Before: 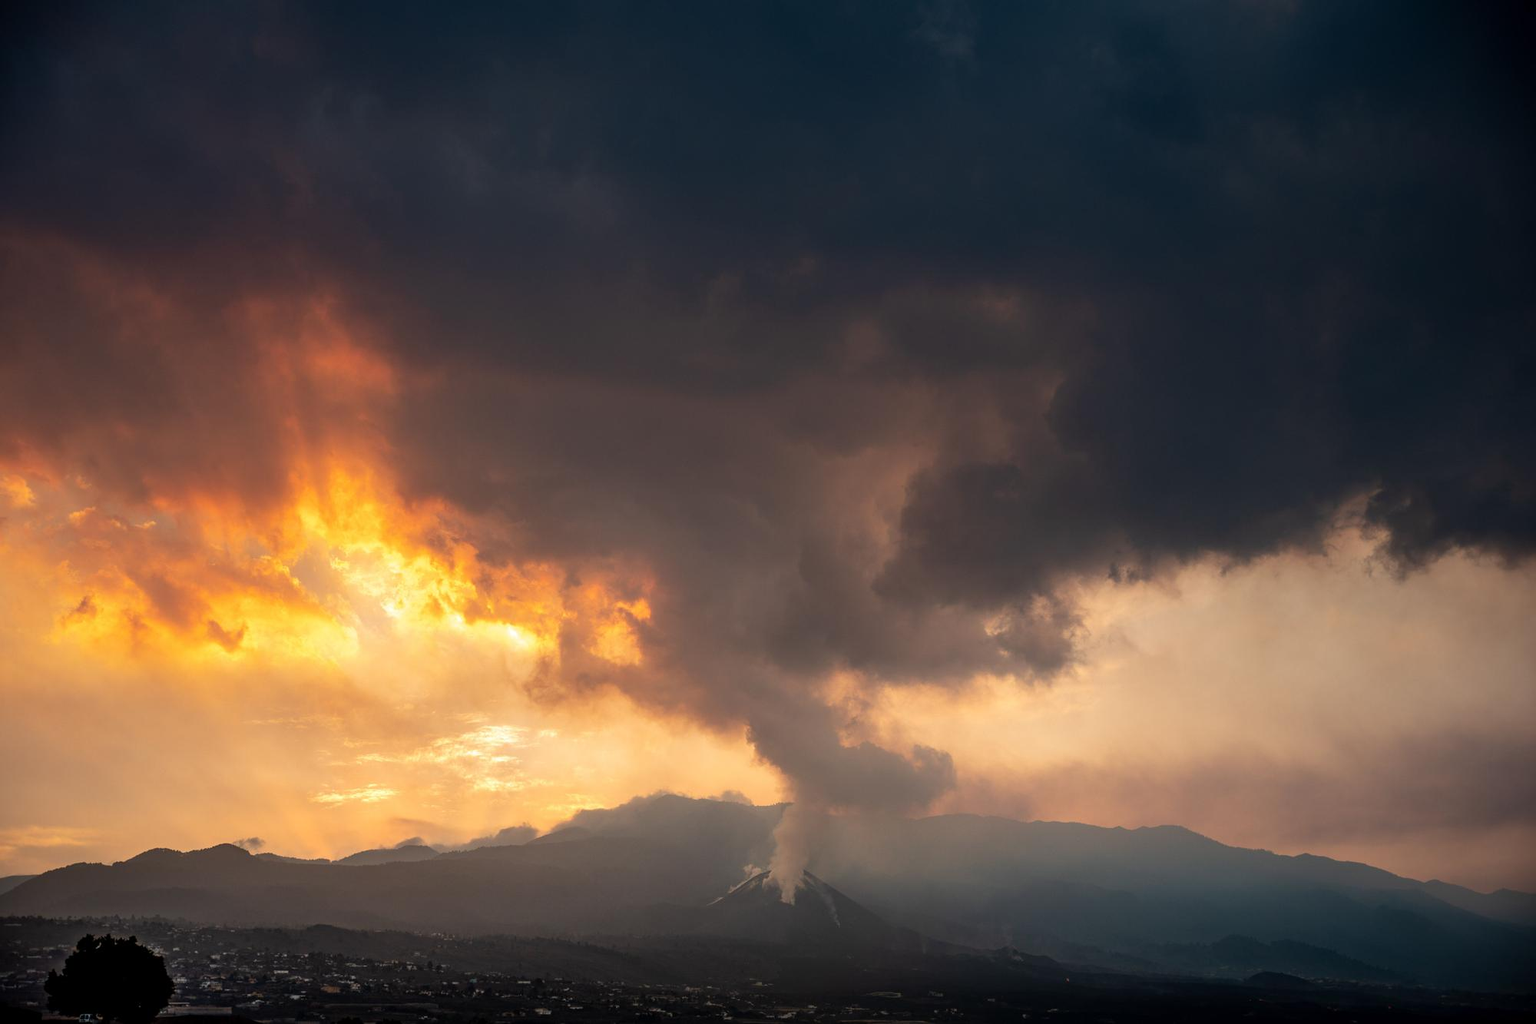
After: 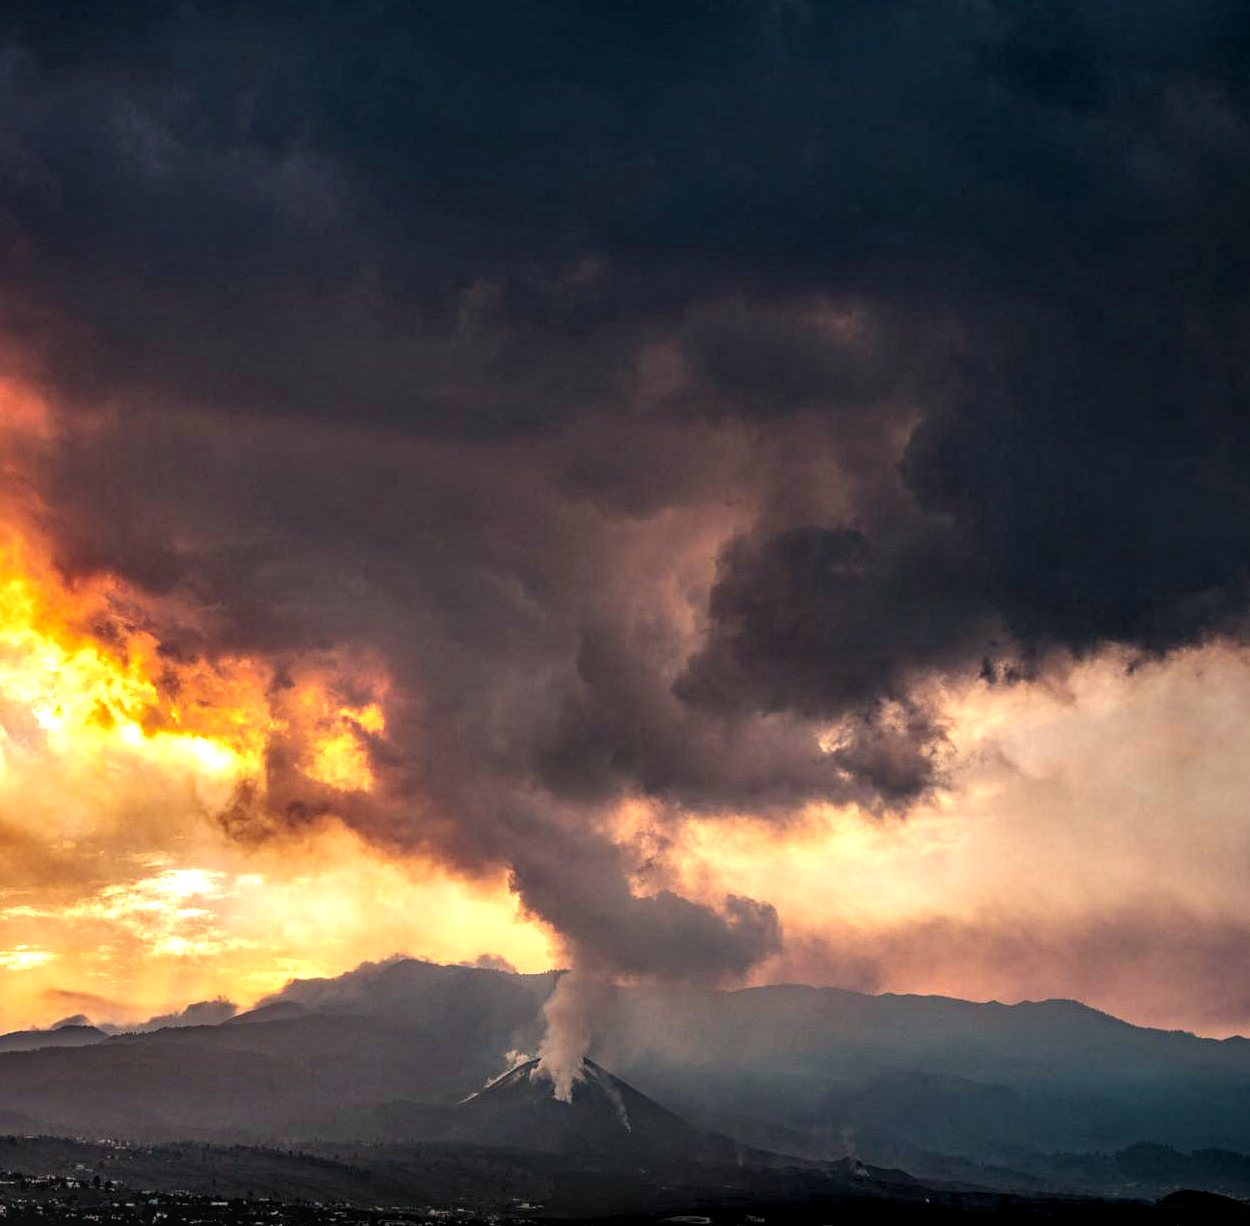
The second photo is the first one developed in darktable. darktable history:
crop and rotate: left 23.168%, top 5.634%, right 14.306%, bottom 2.337%
levels: levels [0.031, 0.5, 0.969]
exposure: exposure 0.179 EV, compensate highlight preservation false
local contrast: on, module defaults
contrast equalizer: y [[0.6 ×6], [0.55 ×6], [0 ×6], [0 ×6], [0 ×6]]
haze removal: strength 0.288, distance 0.244, compatibility mode true, adaptive false
